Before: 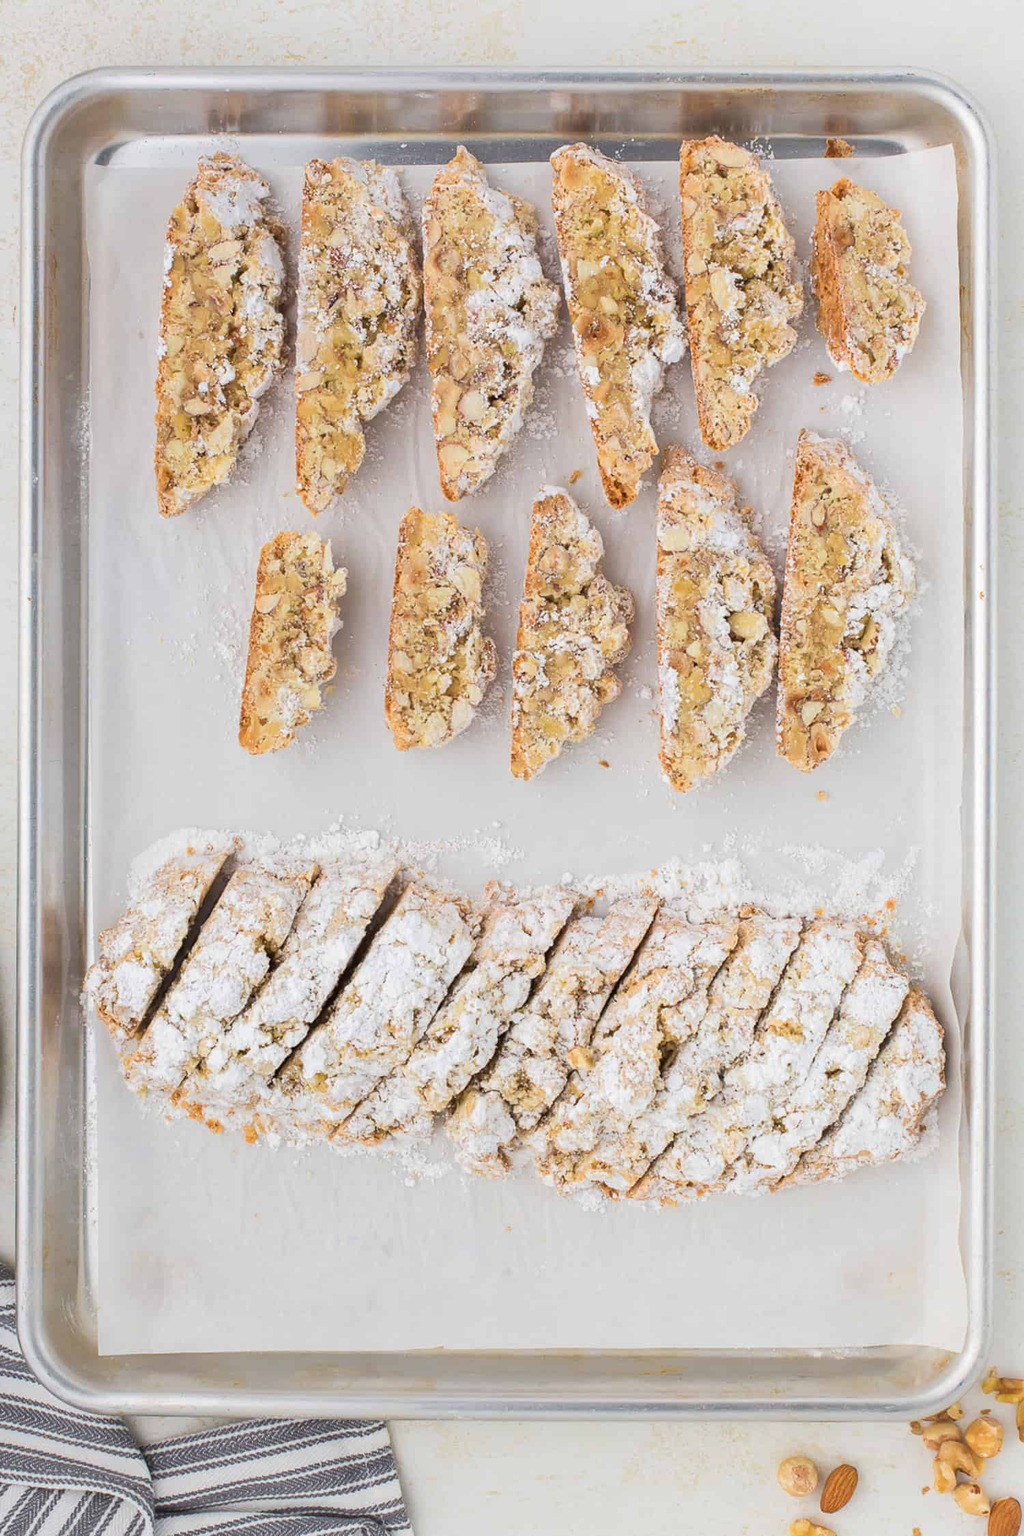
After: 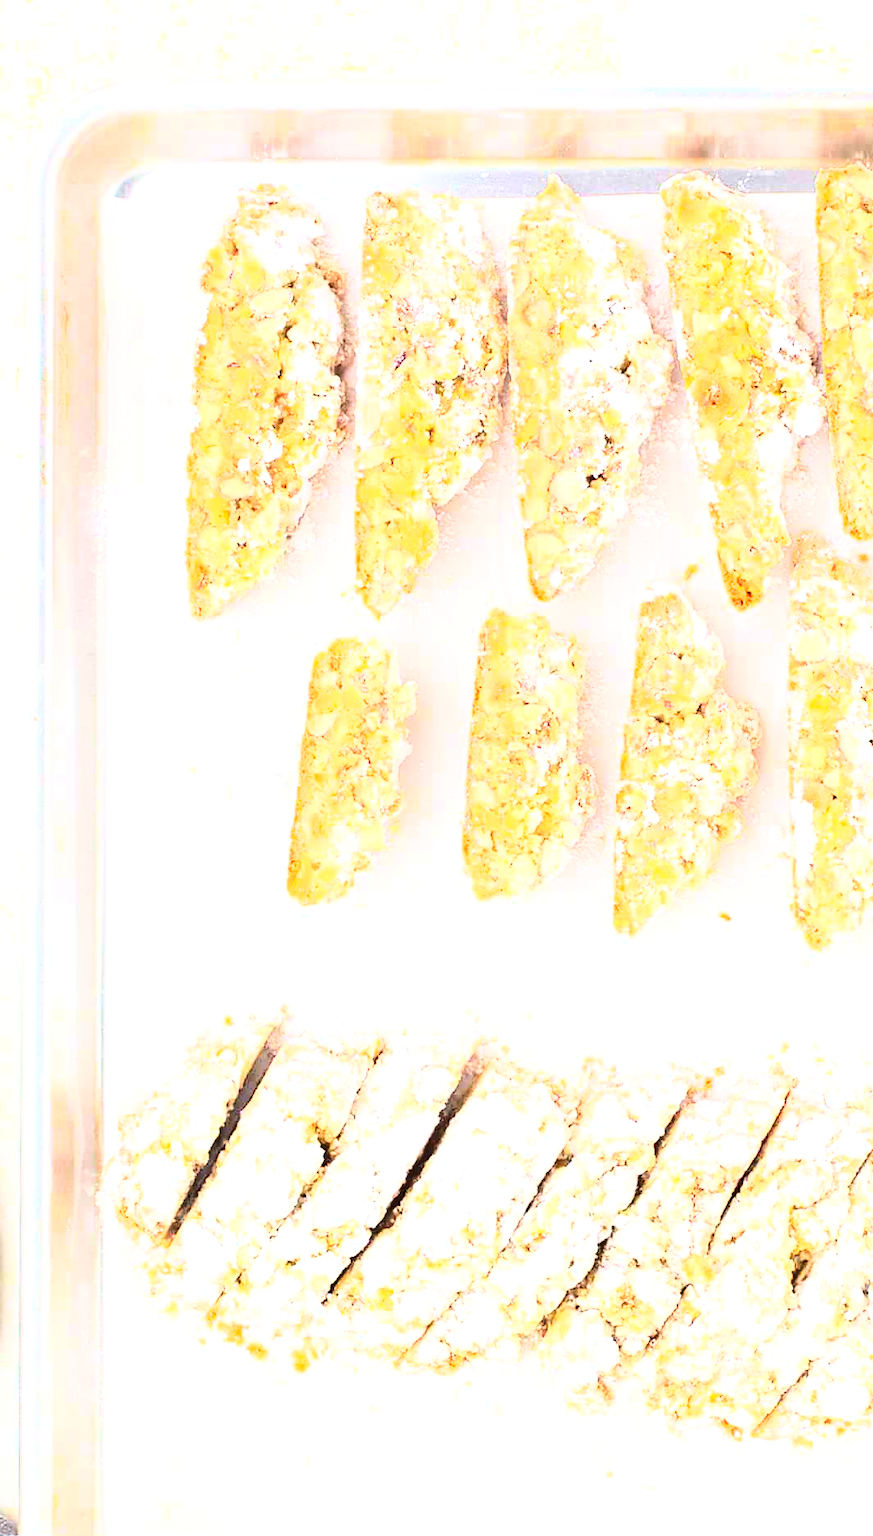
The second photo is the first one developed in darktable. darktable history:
contrast brightness saturation: contrast 0.23, brightness 0.1, saturation 0.29
base curve: curves: ch0 [(0, 0) (0.028, 0.03) (0.121, 0.232) (0.46, 0.748) (0.859, 0.968) (1, 1)]
exposure: black level correction 0, exposure 1.173 EV, compensate exposure bias true, compensate highlight preservation false
crop: right 28.885%, bottom 16.626%
